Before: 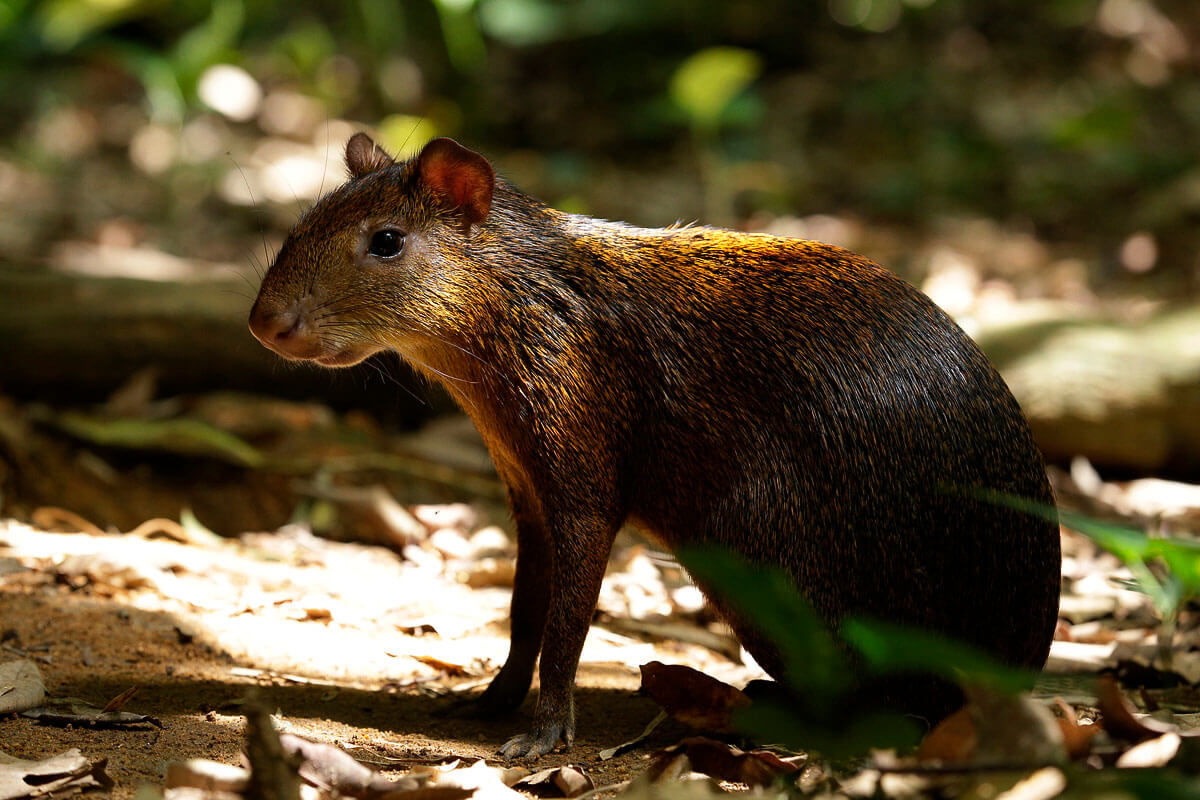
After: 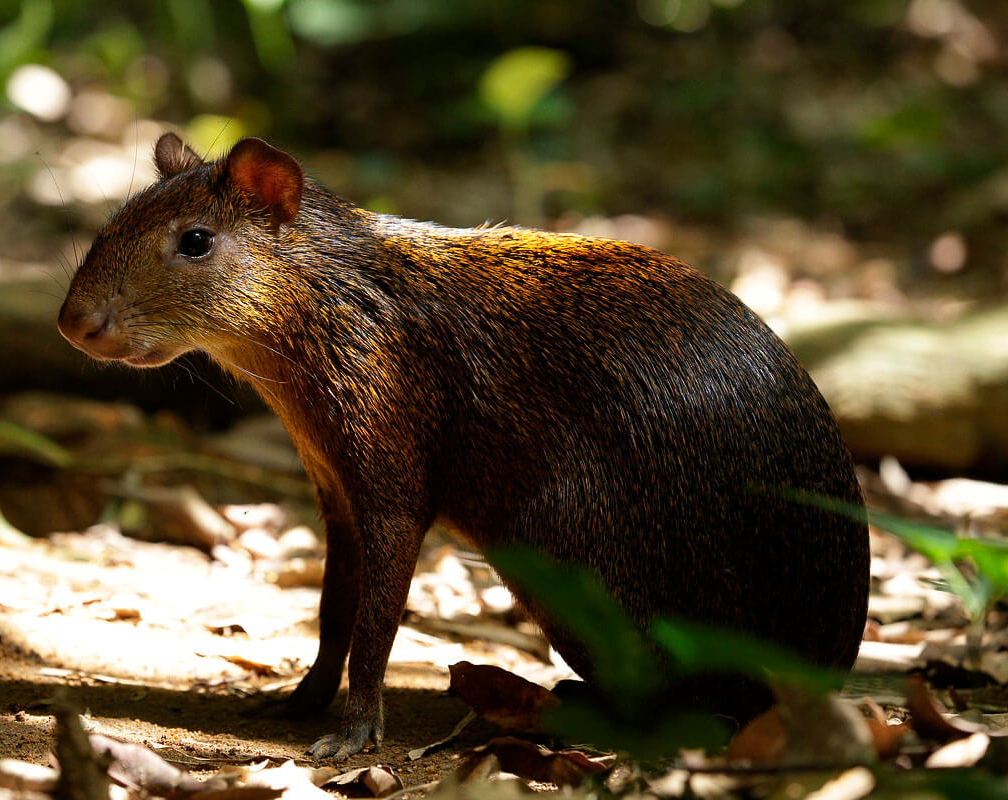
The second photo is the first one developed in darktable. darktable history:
crop: left 15.922%
